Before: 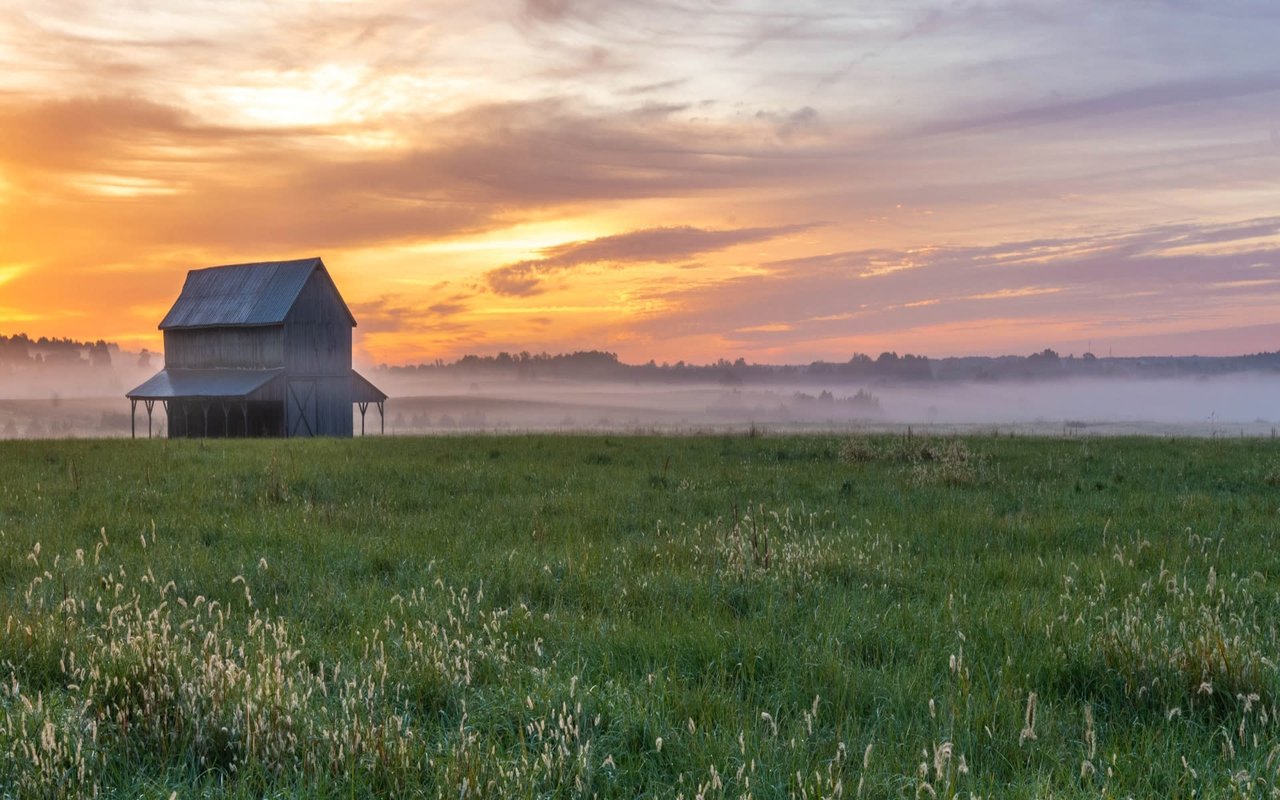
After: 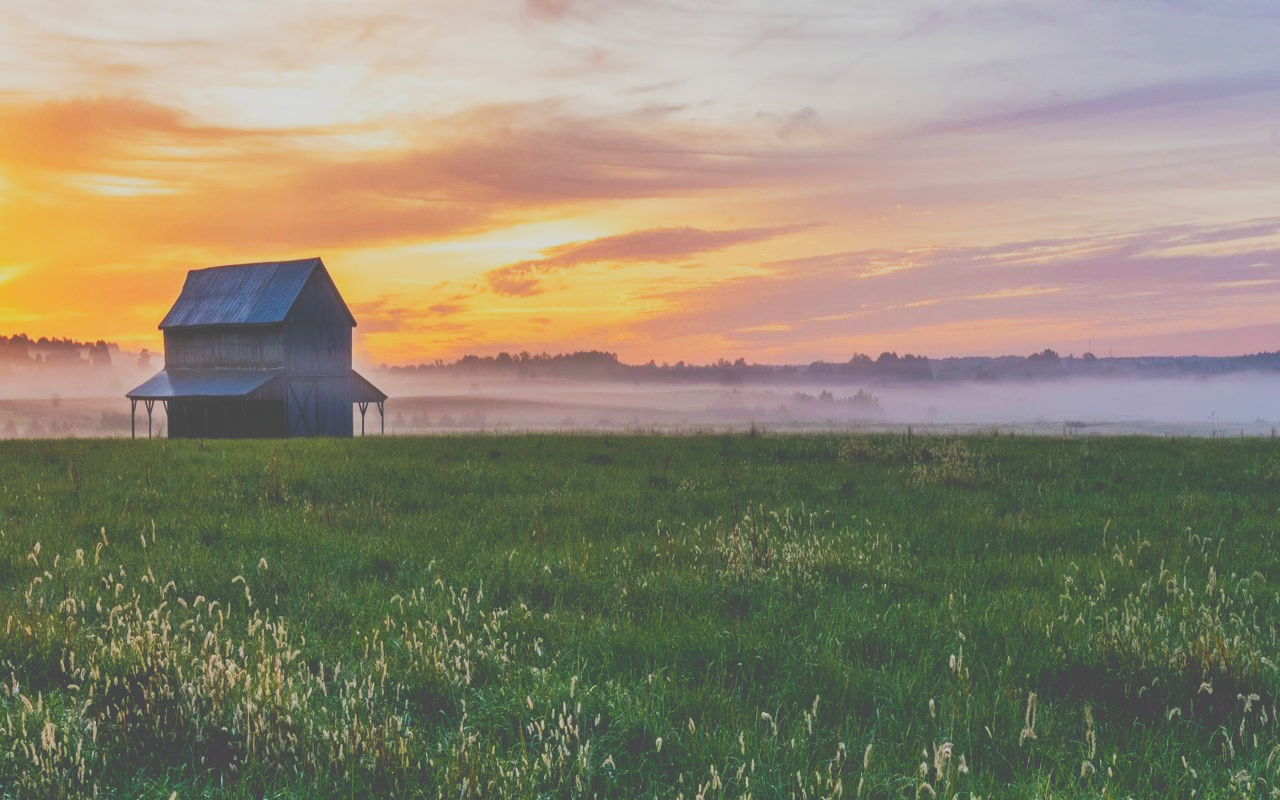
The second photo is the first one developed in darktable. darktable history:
tone curve: curves: ch0 [(0, 0.23) (0.125, 0.207) (0.245, 0.227) (0.736, 0.695) (1, 0.824)], preserve colors none
levels: levels [0, 0.445, 1]
